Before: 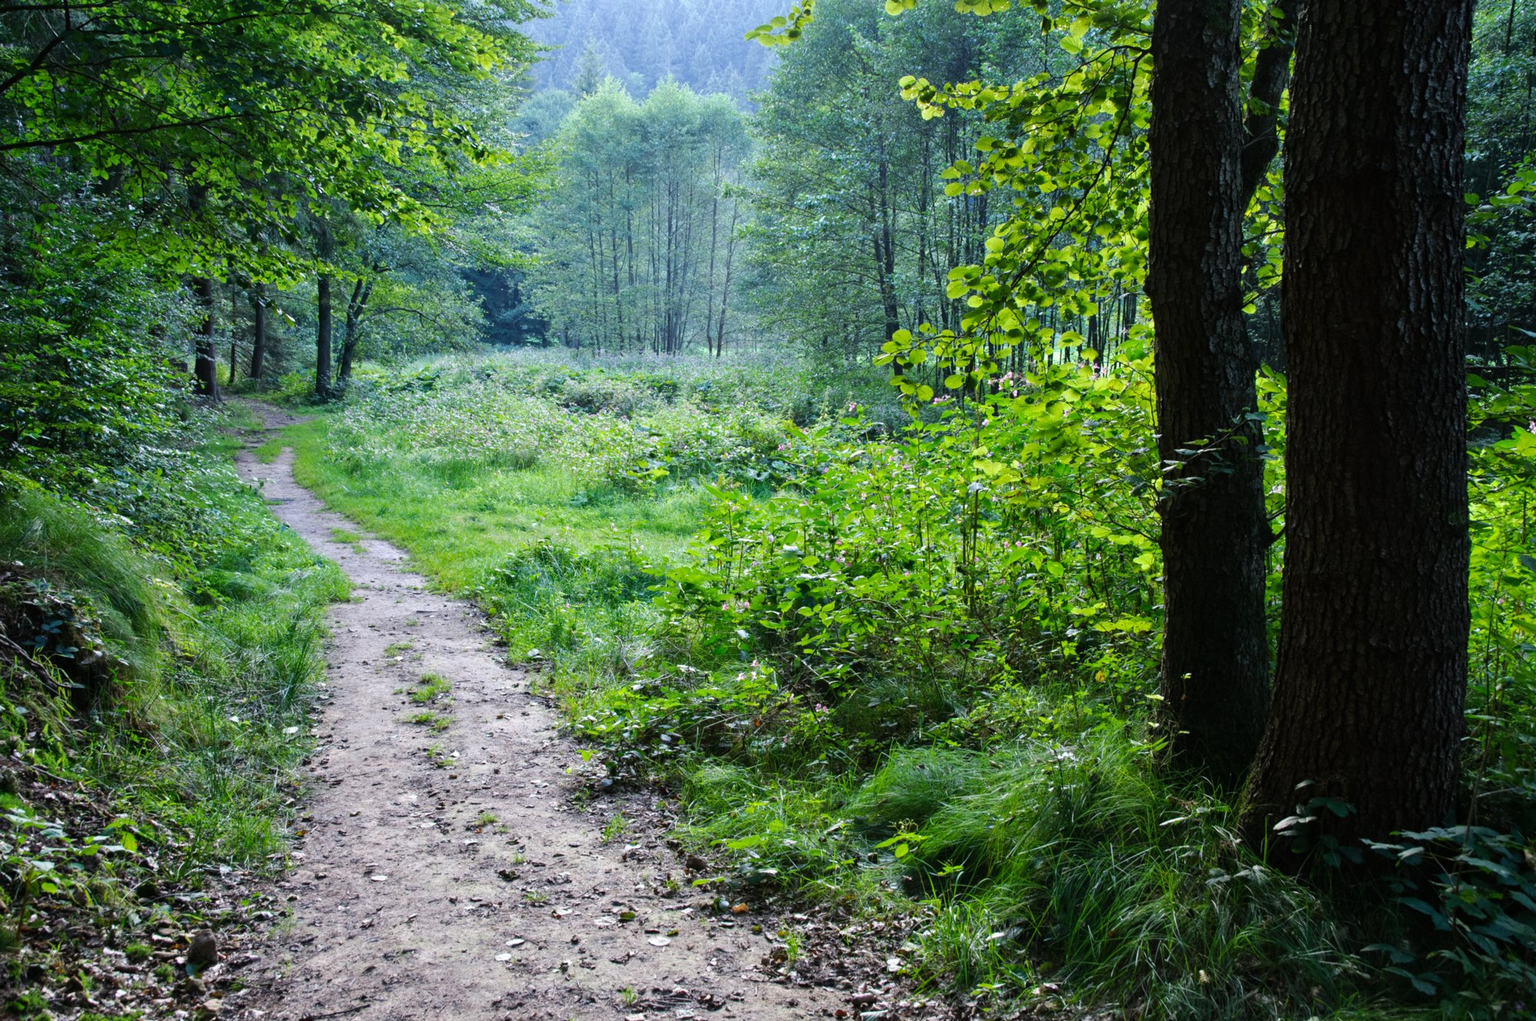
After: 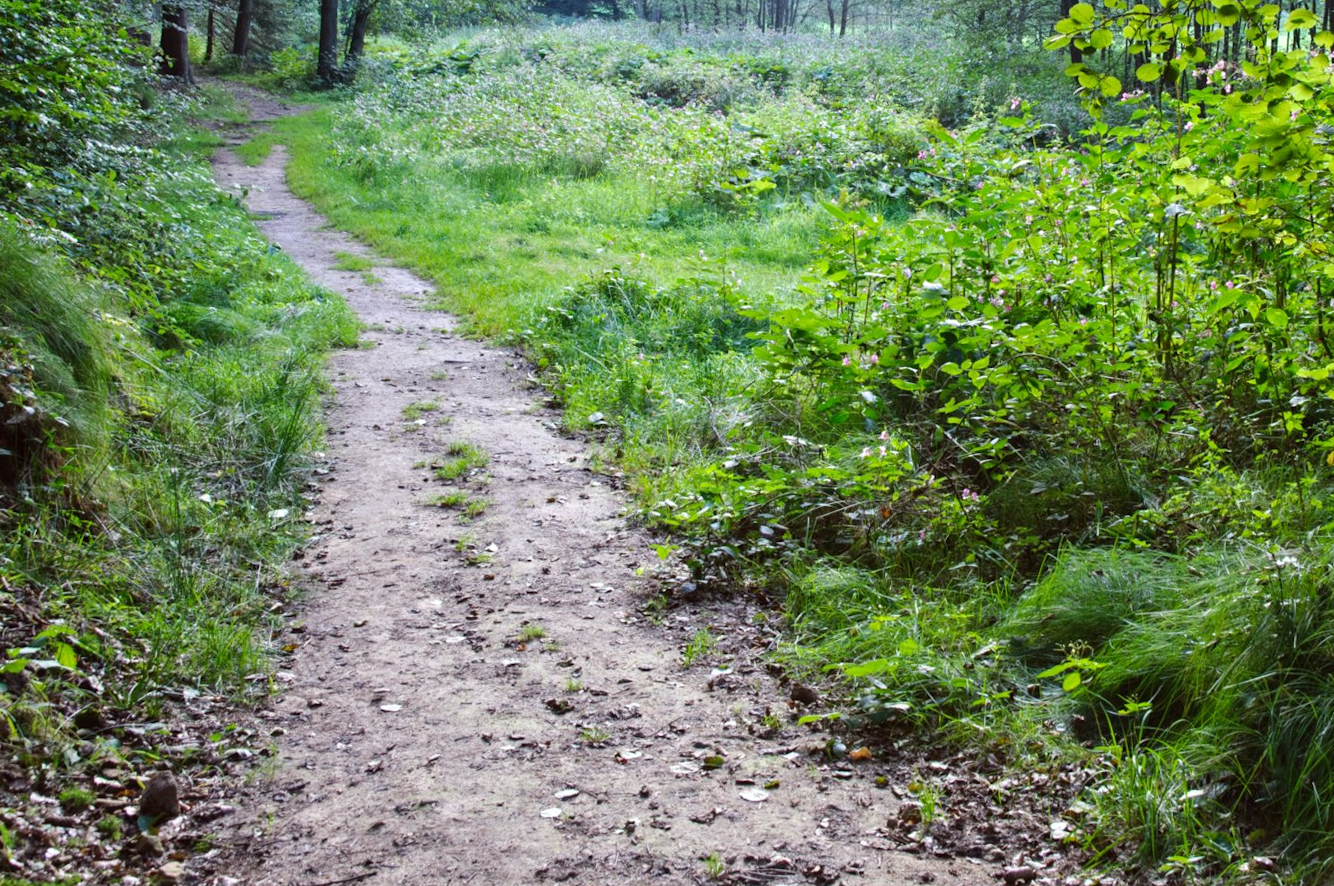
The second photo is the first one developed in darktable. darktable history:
crop and rotate: angle -0.82°, left 3.85%, top 31.828%, right 27.992%
levels: levels [0, 0.492, 0.984]
color balance: mode lift, gamma, gain (sRGB), lift [1, 1.049, 1, 1]
